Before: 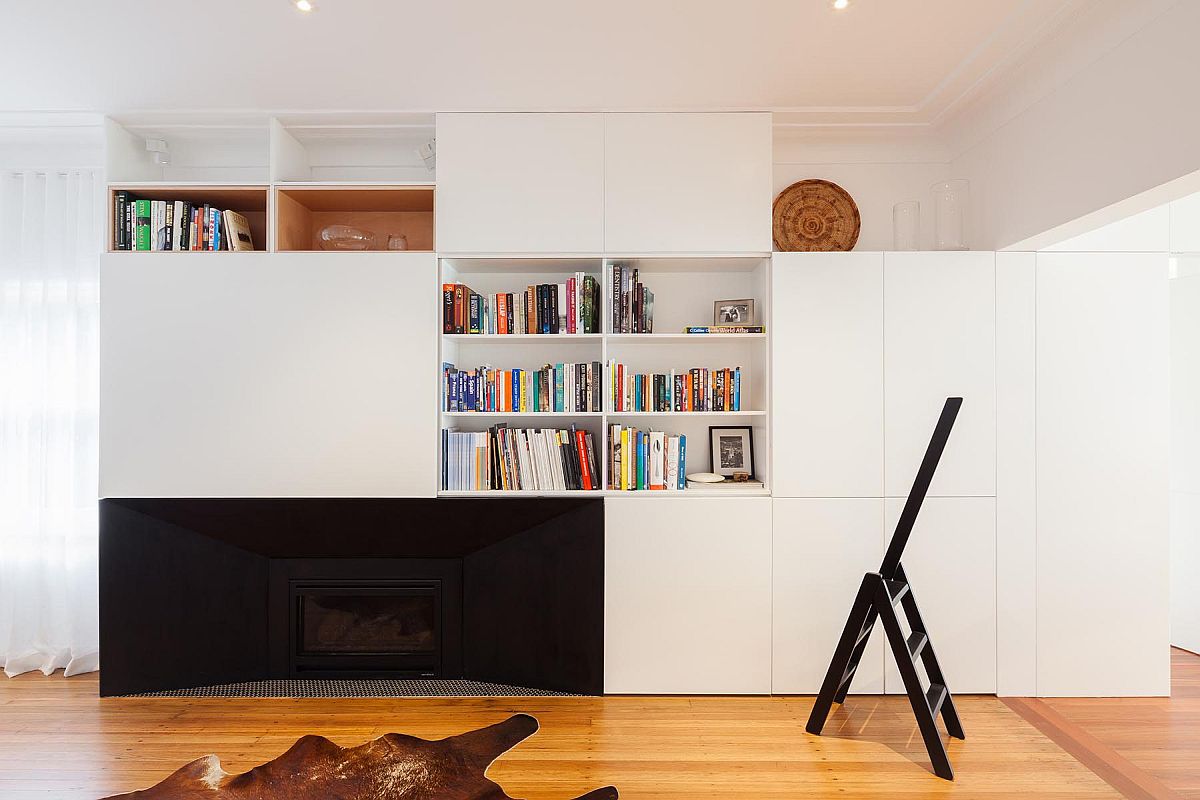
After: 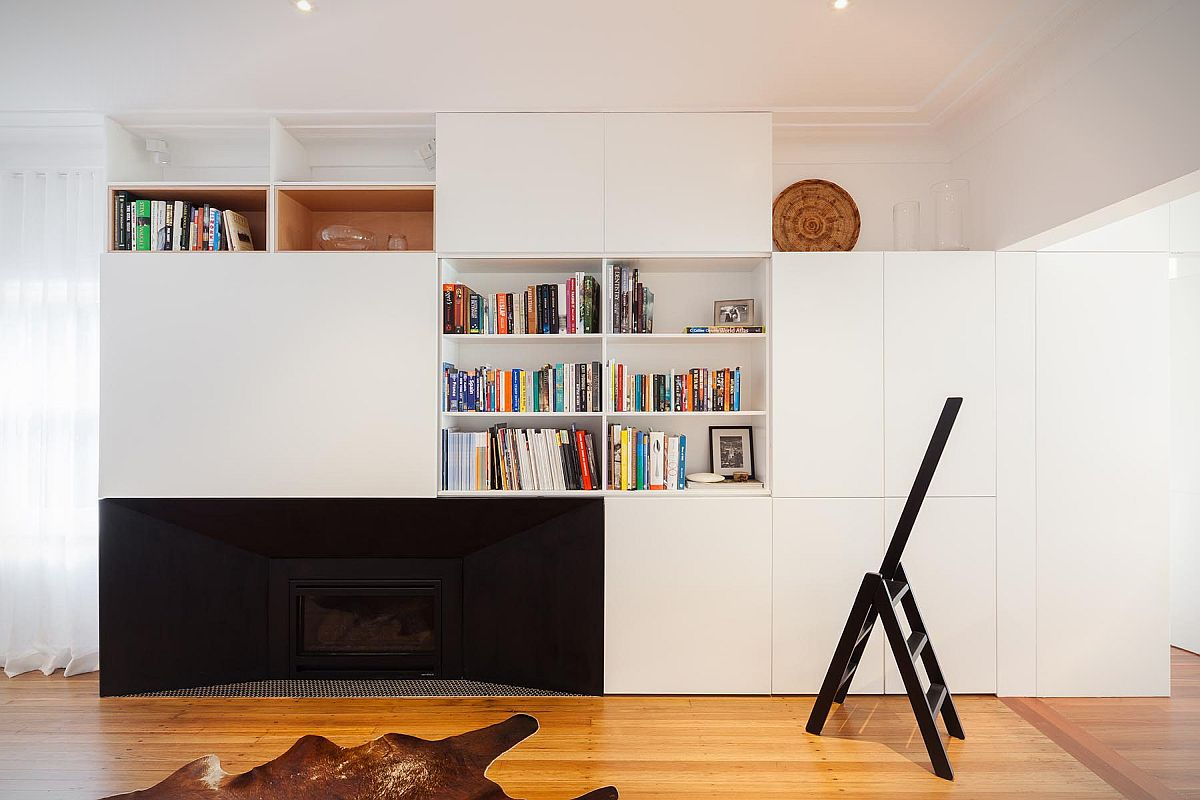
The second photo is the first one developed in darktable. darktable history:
vignetting: fall-off start 99.67%, width/height ratio 1.302, unbound false
